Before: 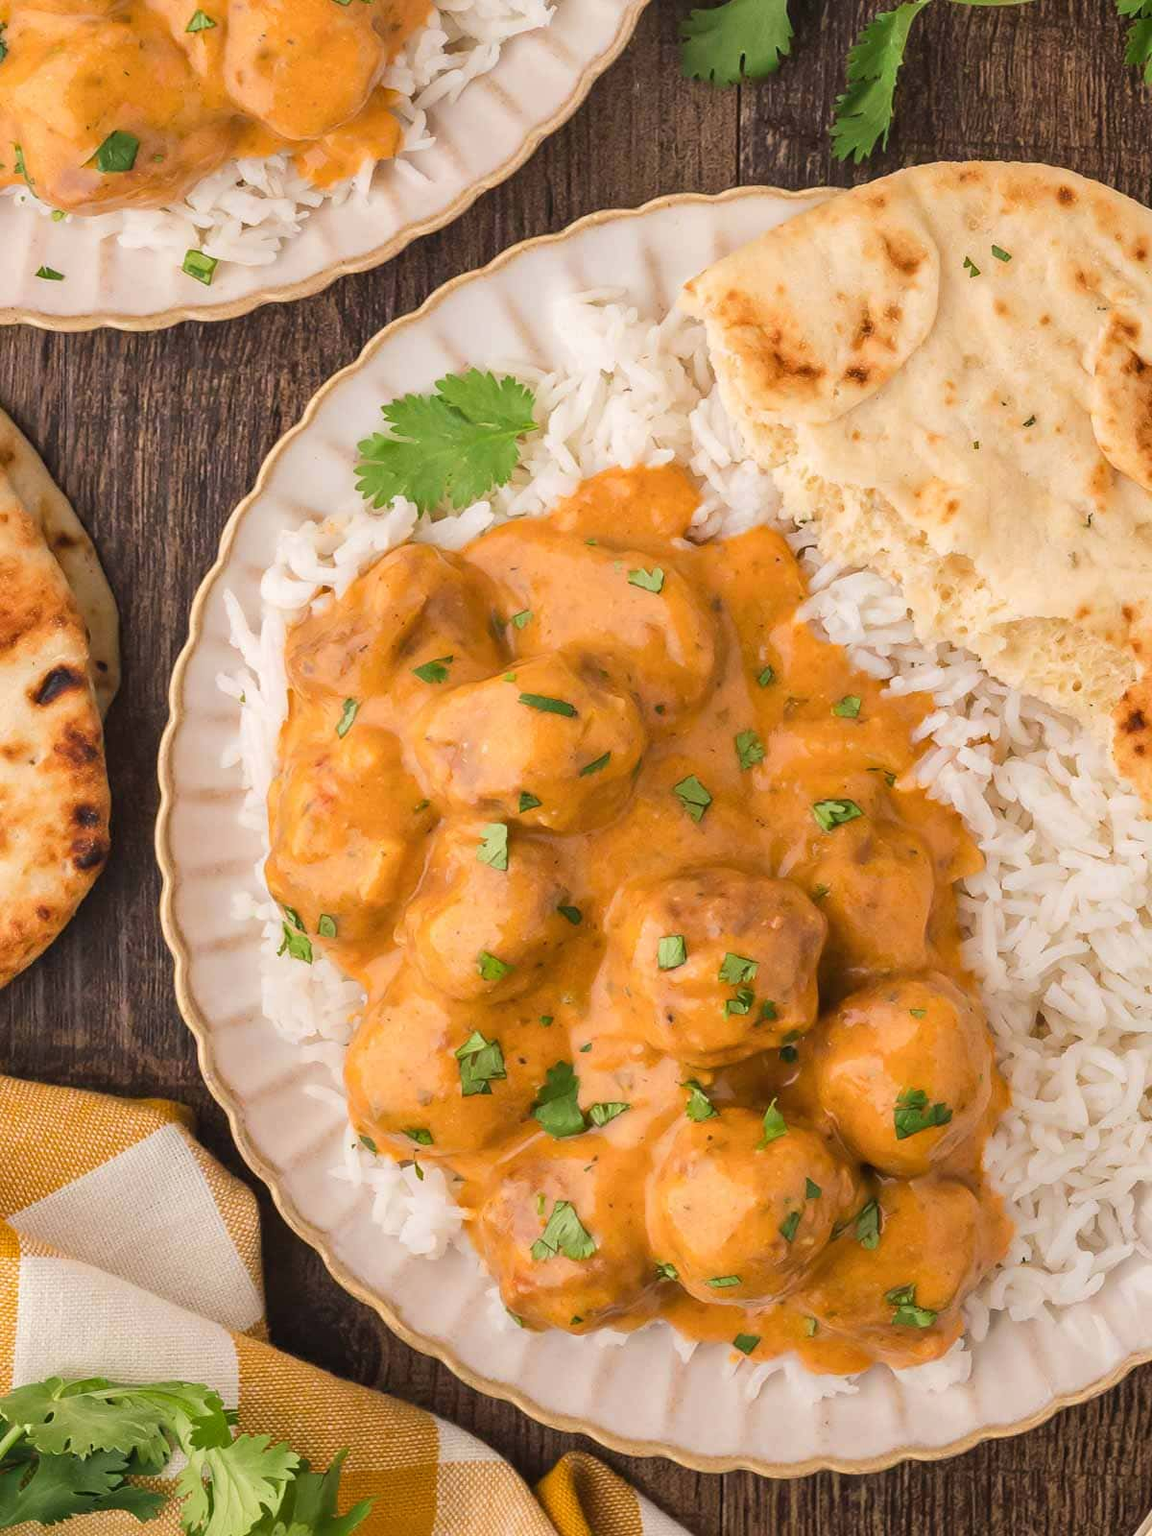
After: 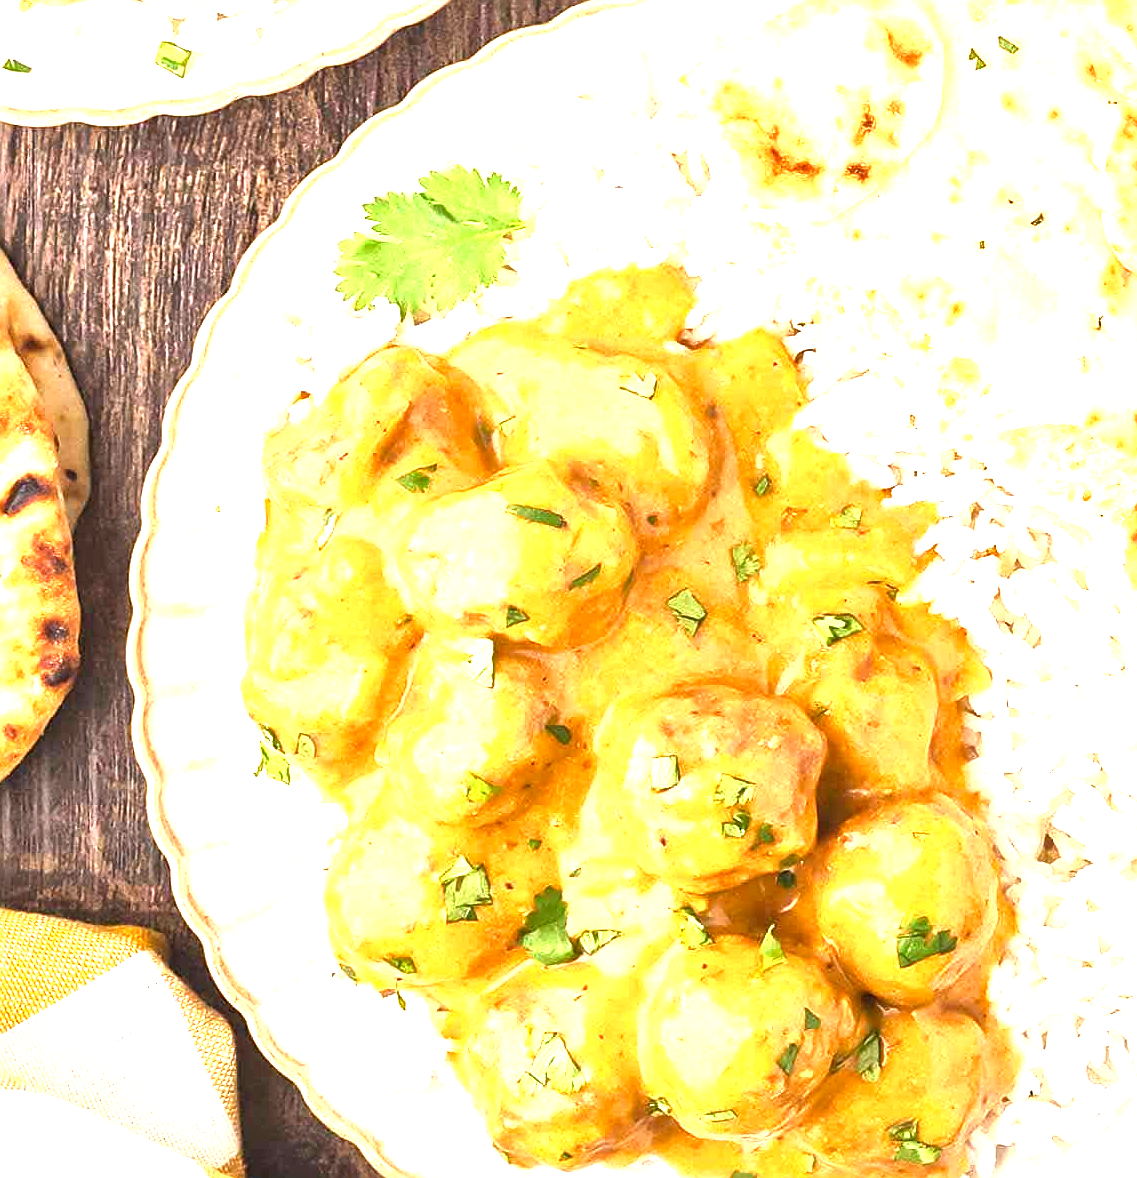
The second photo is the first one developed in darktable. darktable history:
exposure: black level correction 0, exposure 1.907 EV, compensate highlight preservation false
crop and rotate: left 2.919%, top 13.726%, right 2.307%, bottom 12.59%
local contrast: mode bilateral grid, contrast 26, coarseness 60, detail 151%, midtone range 0.2
sharpen: on, module defaults
